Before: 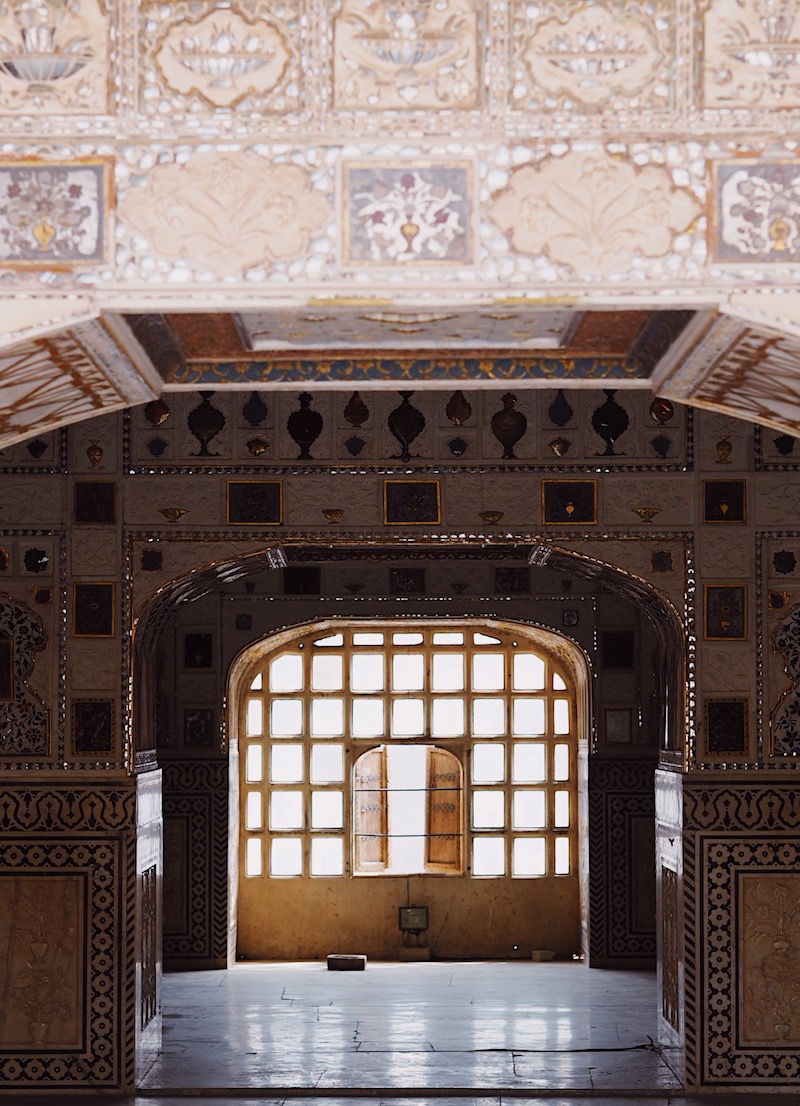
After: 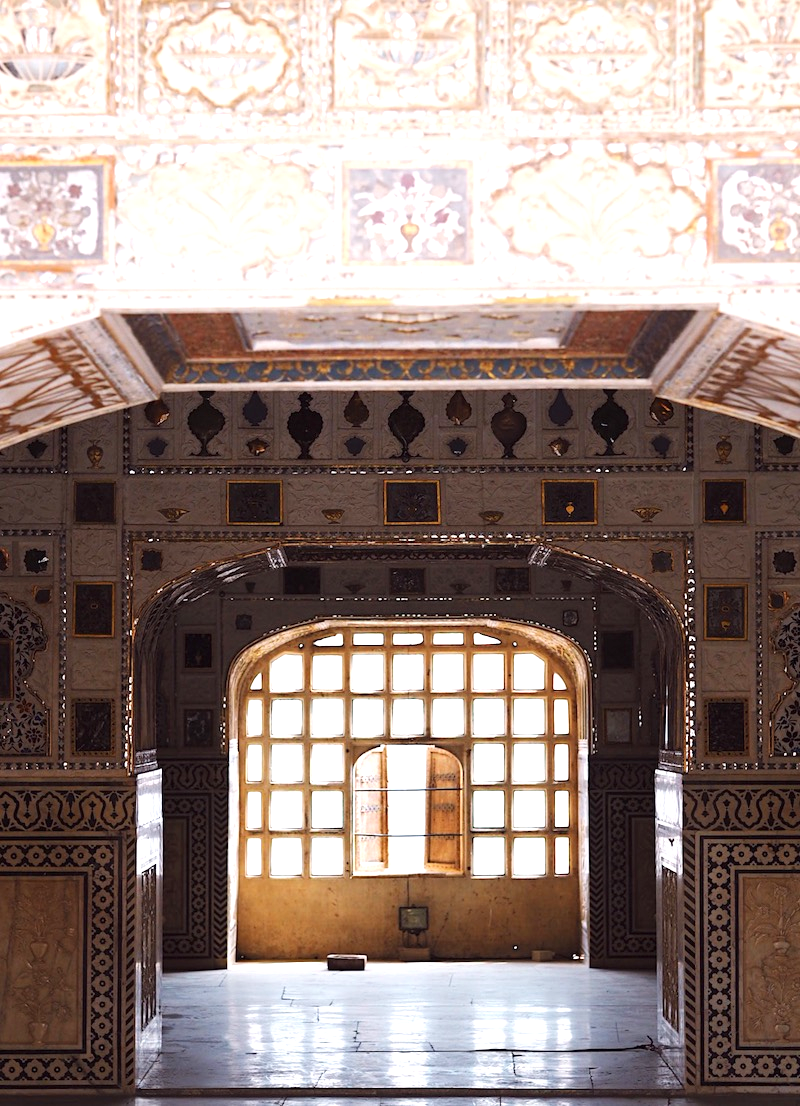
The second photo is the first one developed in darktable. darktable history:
exposure: exposure 0.815 EV, compensate highlight preservation false
tone equalizer: on, module defaults
